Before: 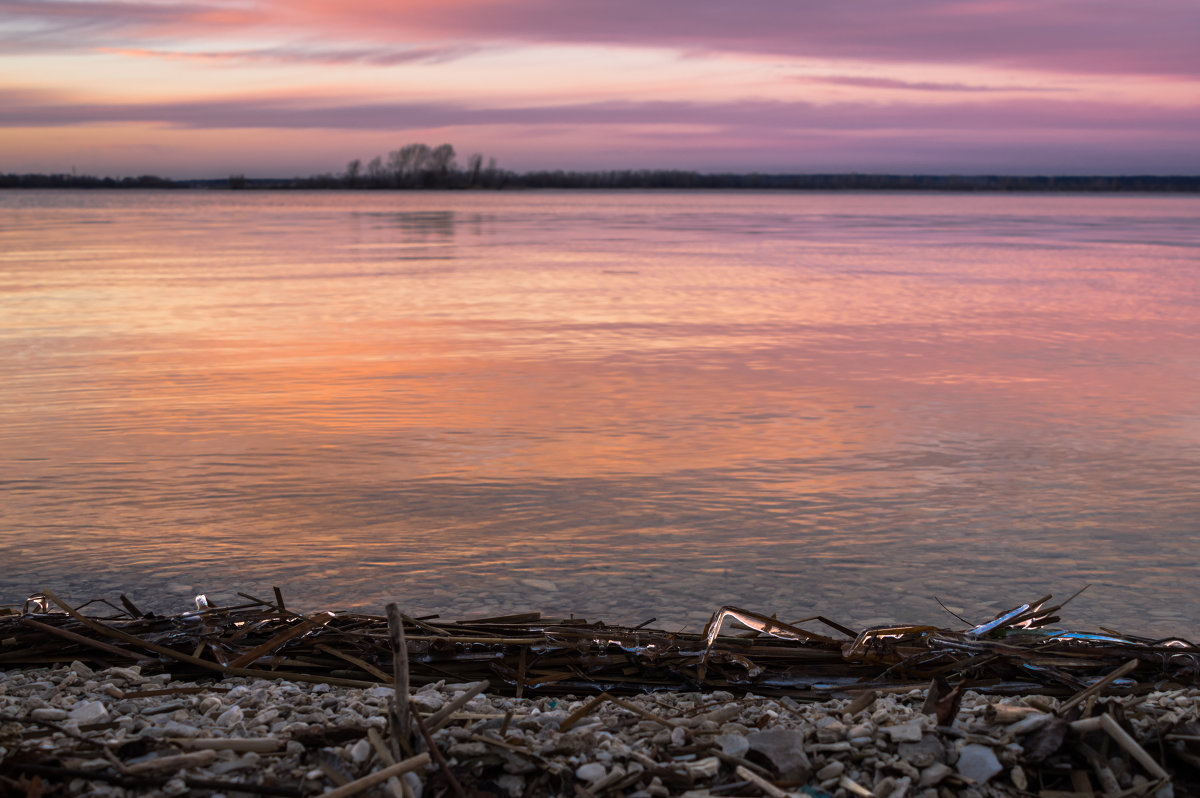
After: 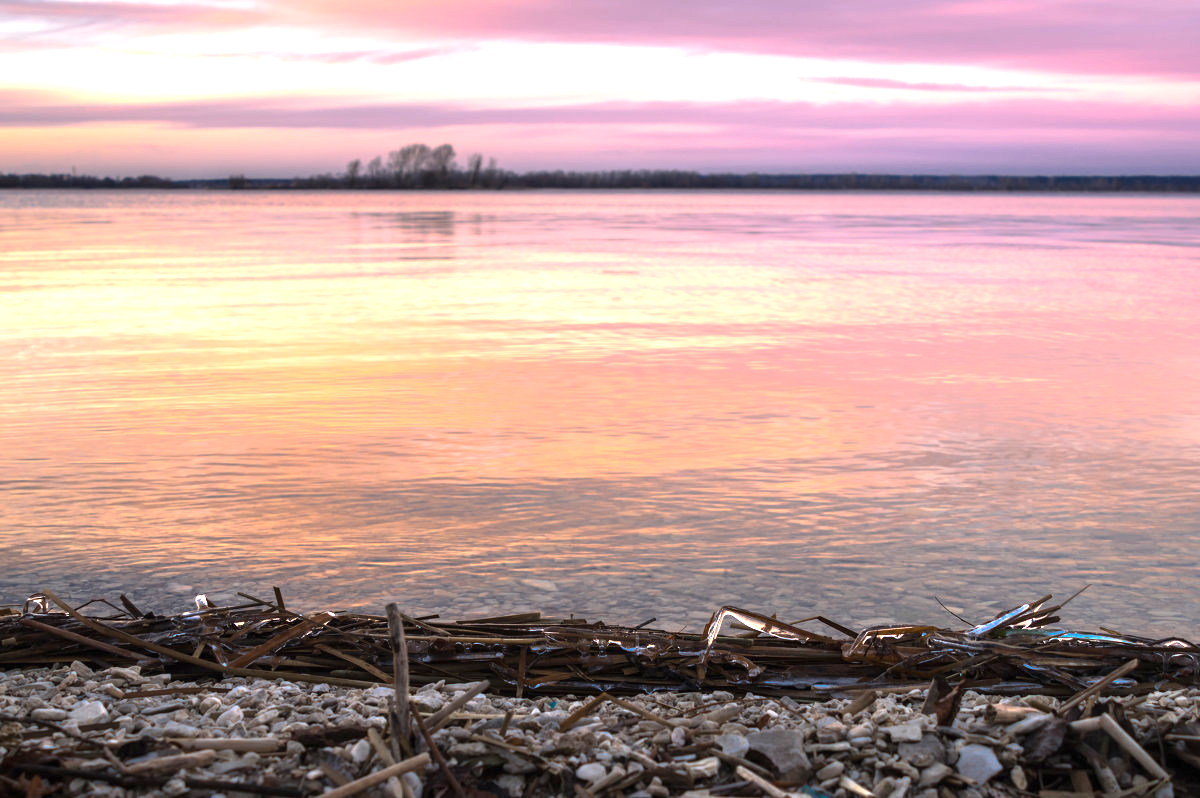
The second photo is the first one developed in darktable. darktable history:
exposure: black level correction 0, exposure 1.2 EV, compensate exposure bias true, compensate highlight preservation false
color balance rgb: linear chroma grading › global chroma -0.67%, saturation formula JzAzBz (2021)
